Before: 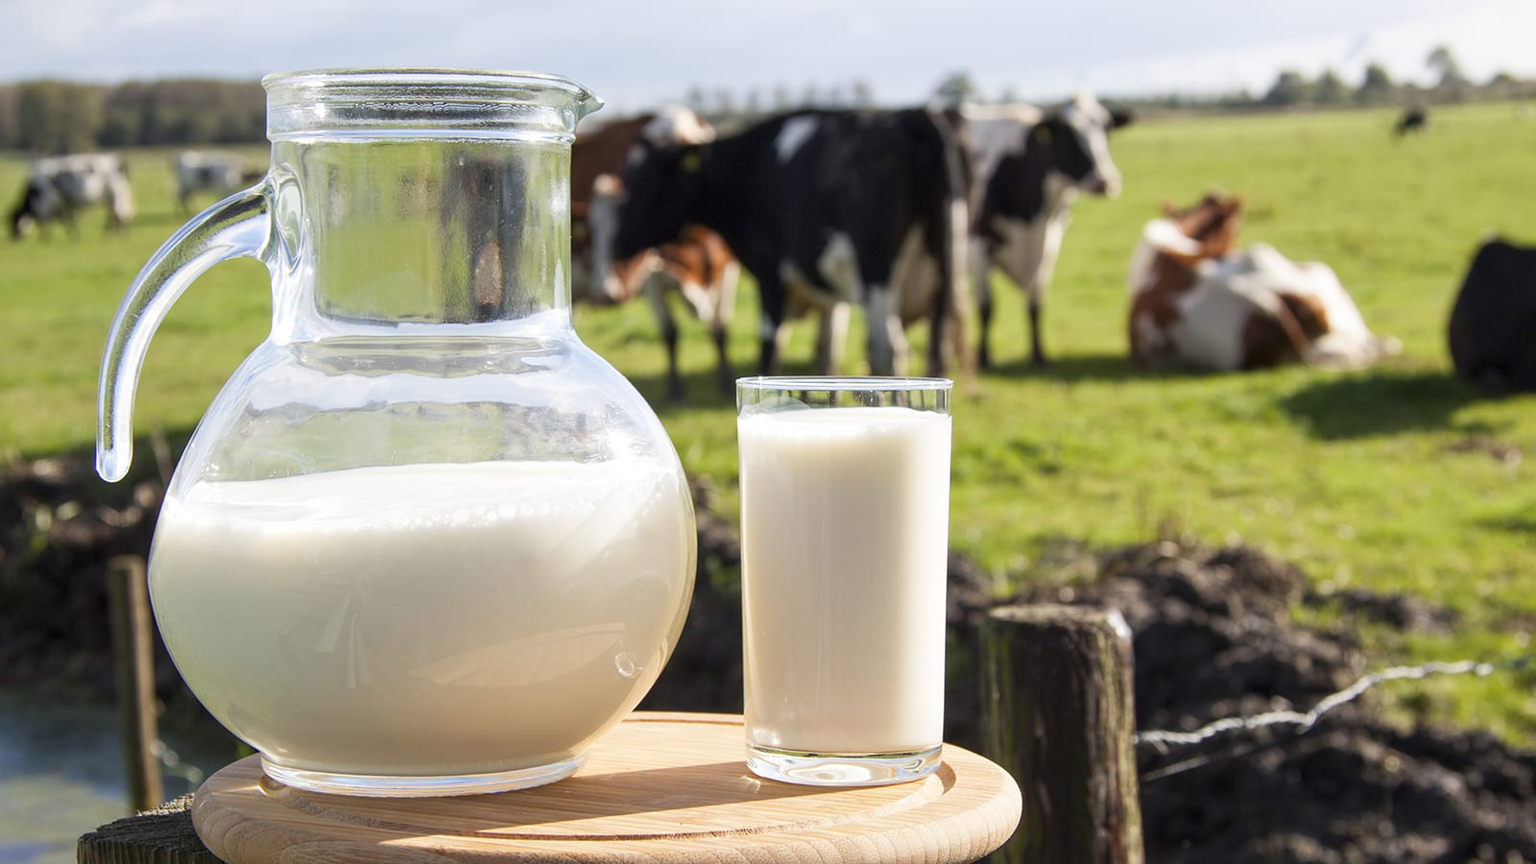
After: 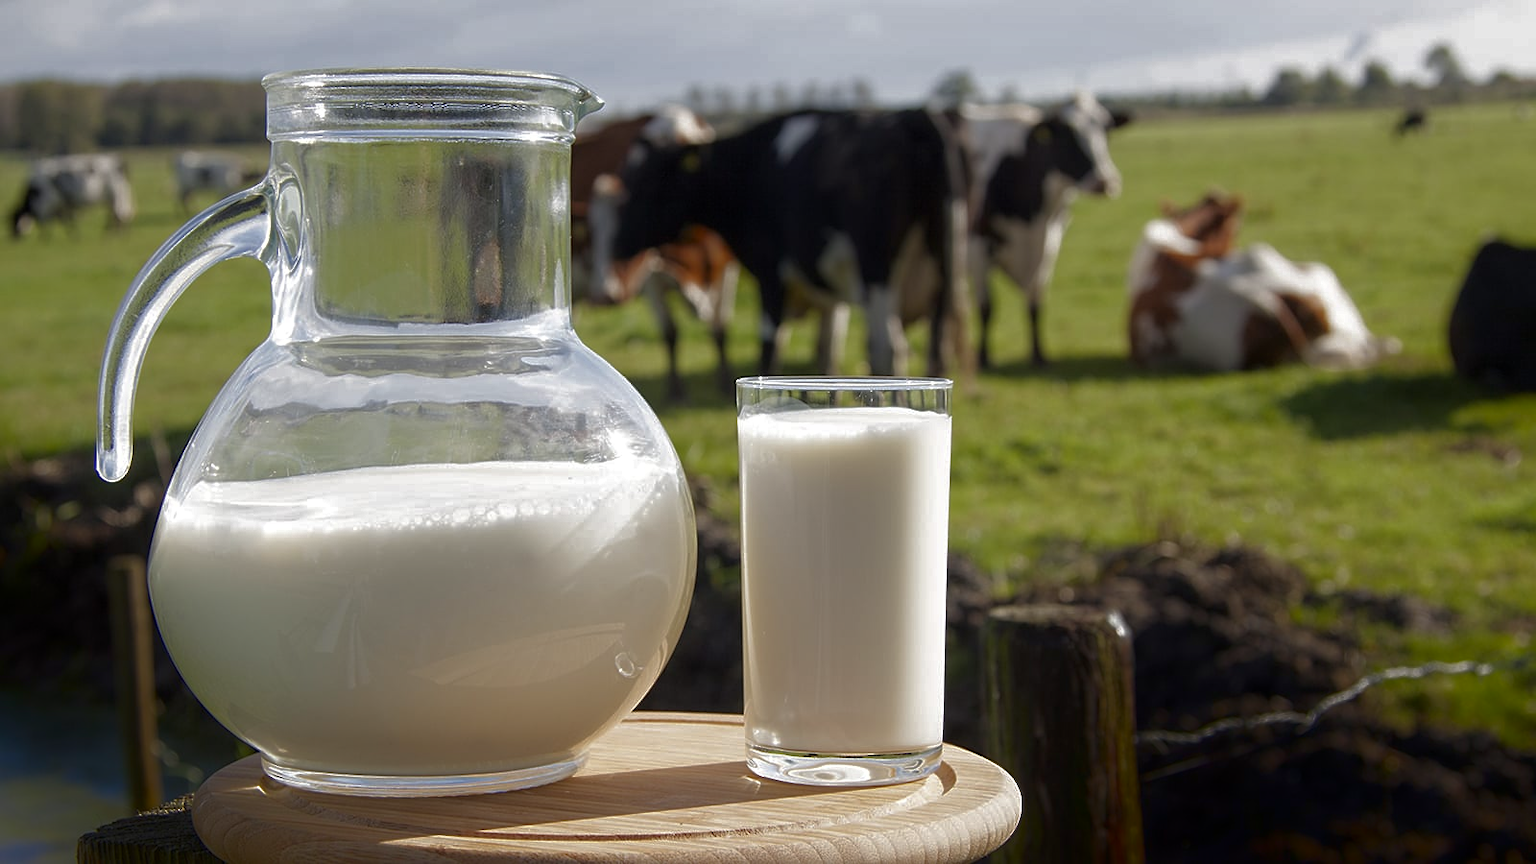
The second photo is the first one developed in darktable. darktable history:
sharpen: amount 0.213
shadows and highlights: shadows -88.6, highlights -35.57, soften with gaussian
base curve: curves: ch0 [(0, 0) (0.826, 0.587) (1, 1)]
